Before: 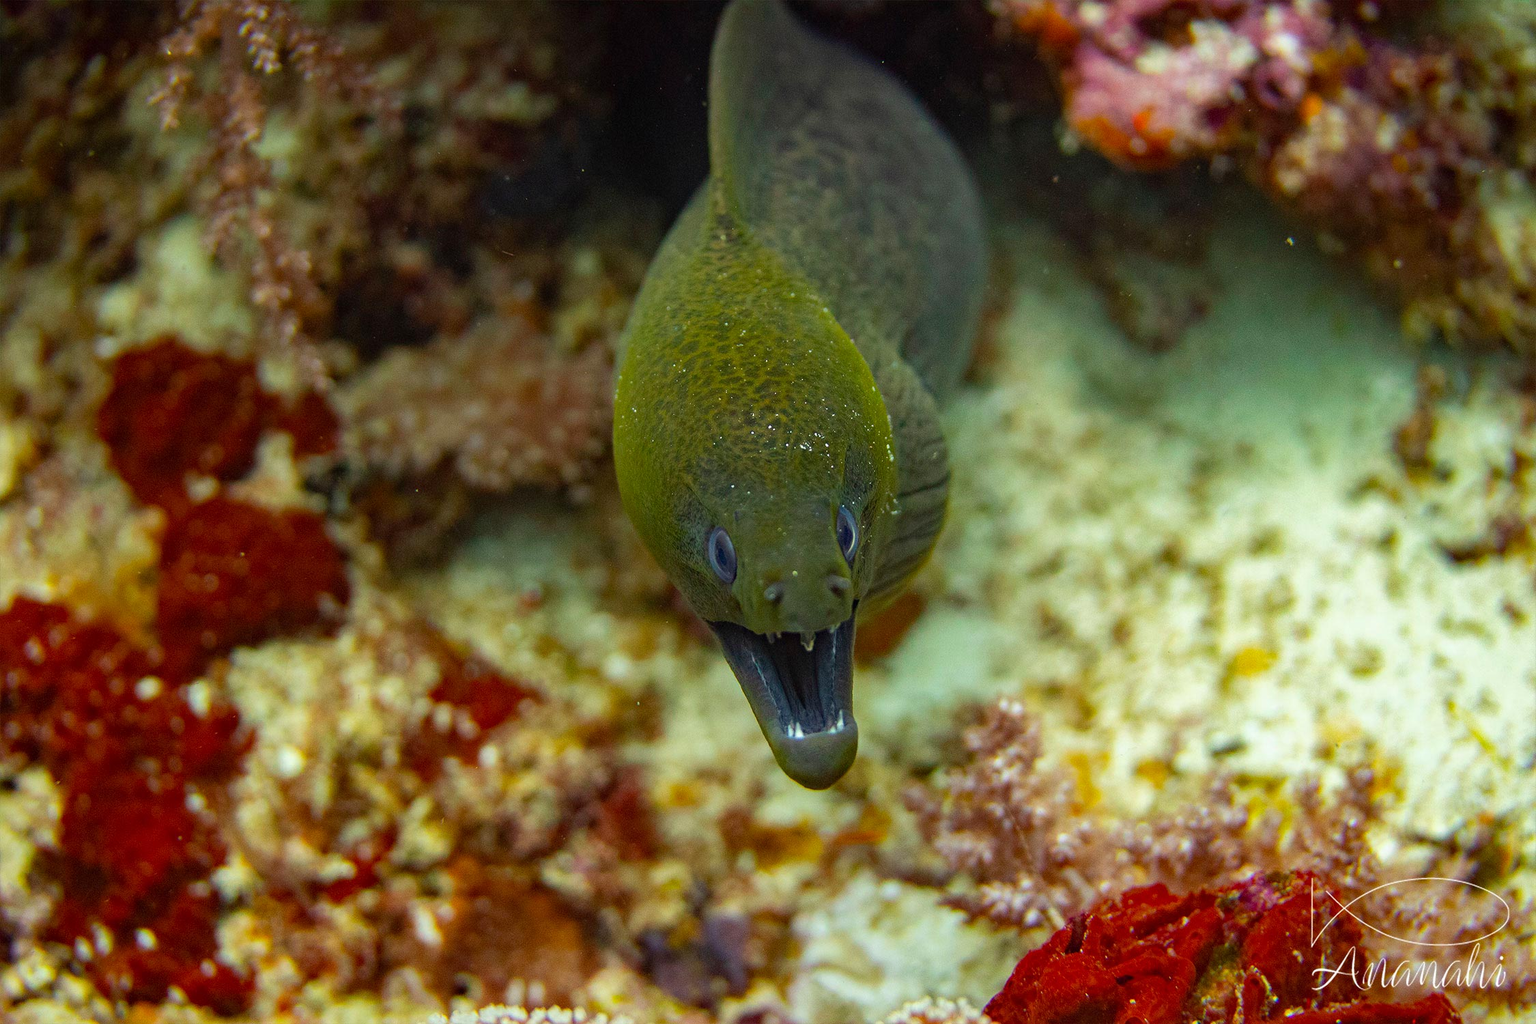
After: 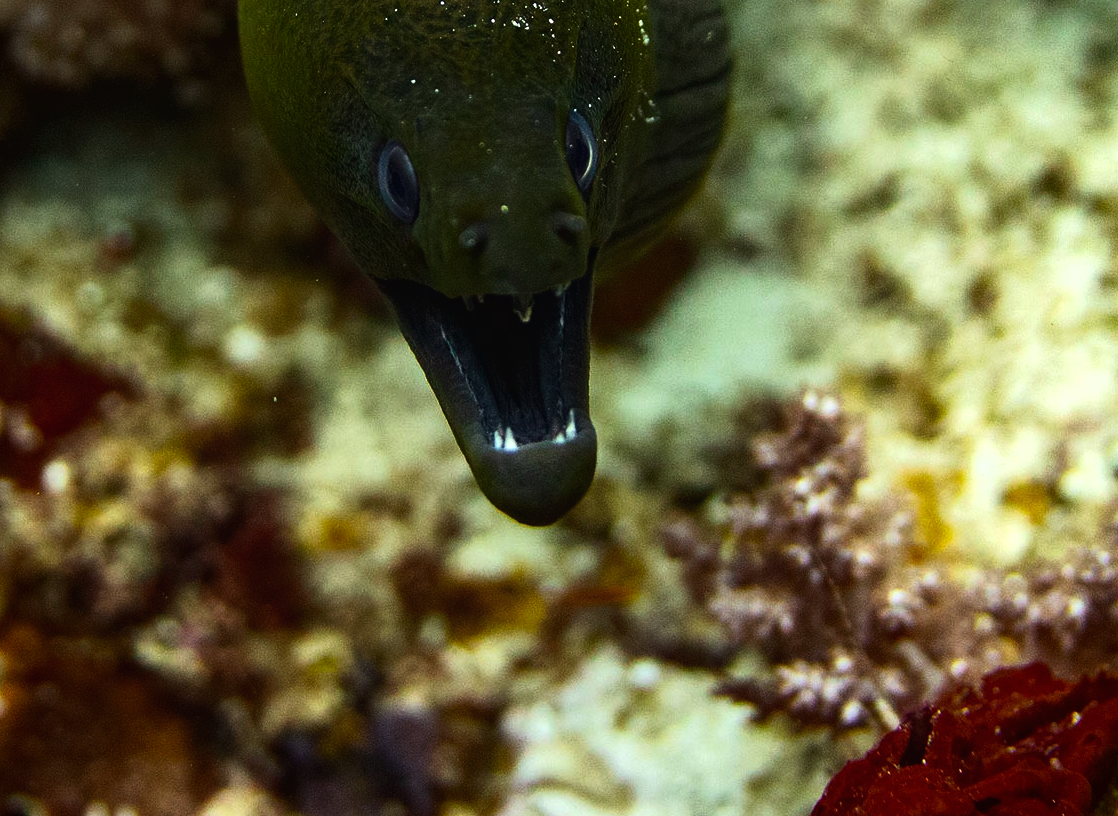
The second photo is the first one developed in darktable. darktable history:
tone curve: curves: ch0 [(0, 0) (0.003, 0.007) (0.011, 0.009) (0.025, 0.01) (0.044, 0.012) (0.069, 0.013) (0.1, 0.014) (0.136, 0.021) (0.177, 0.038) (0.224, 0.06) (0.277, 0.099) (0.335, 0.16) (0.399, 0.227) (0.468, 0.329) (0.543, 0.45) (0.623, 0.594) (0.709, 0.756) (0.801, 0.868) (0.898, 0.971) (1, 1)]
crop: left 29.339%, top 42.133%, right 20.946%, bottom 3.462%
local contrast: mode bilateral grid, contrast 100, coarseness 99, detail 90%, midtone range 0.2
